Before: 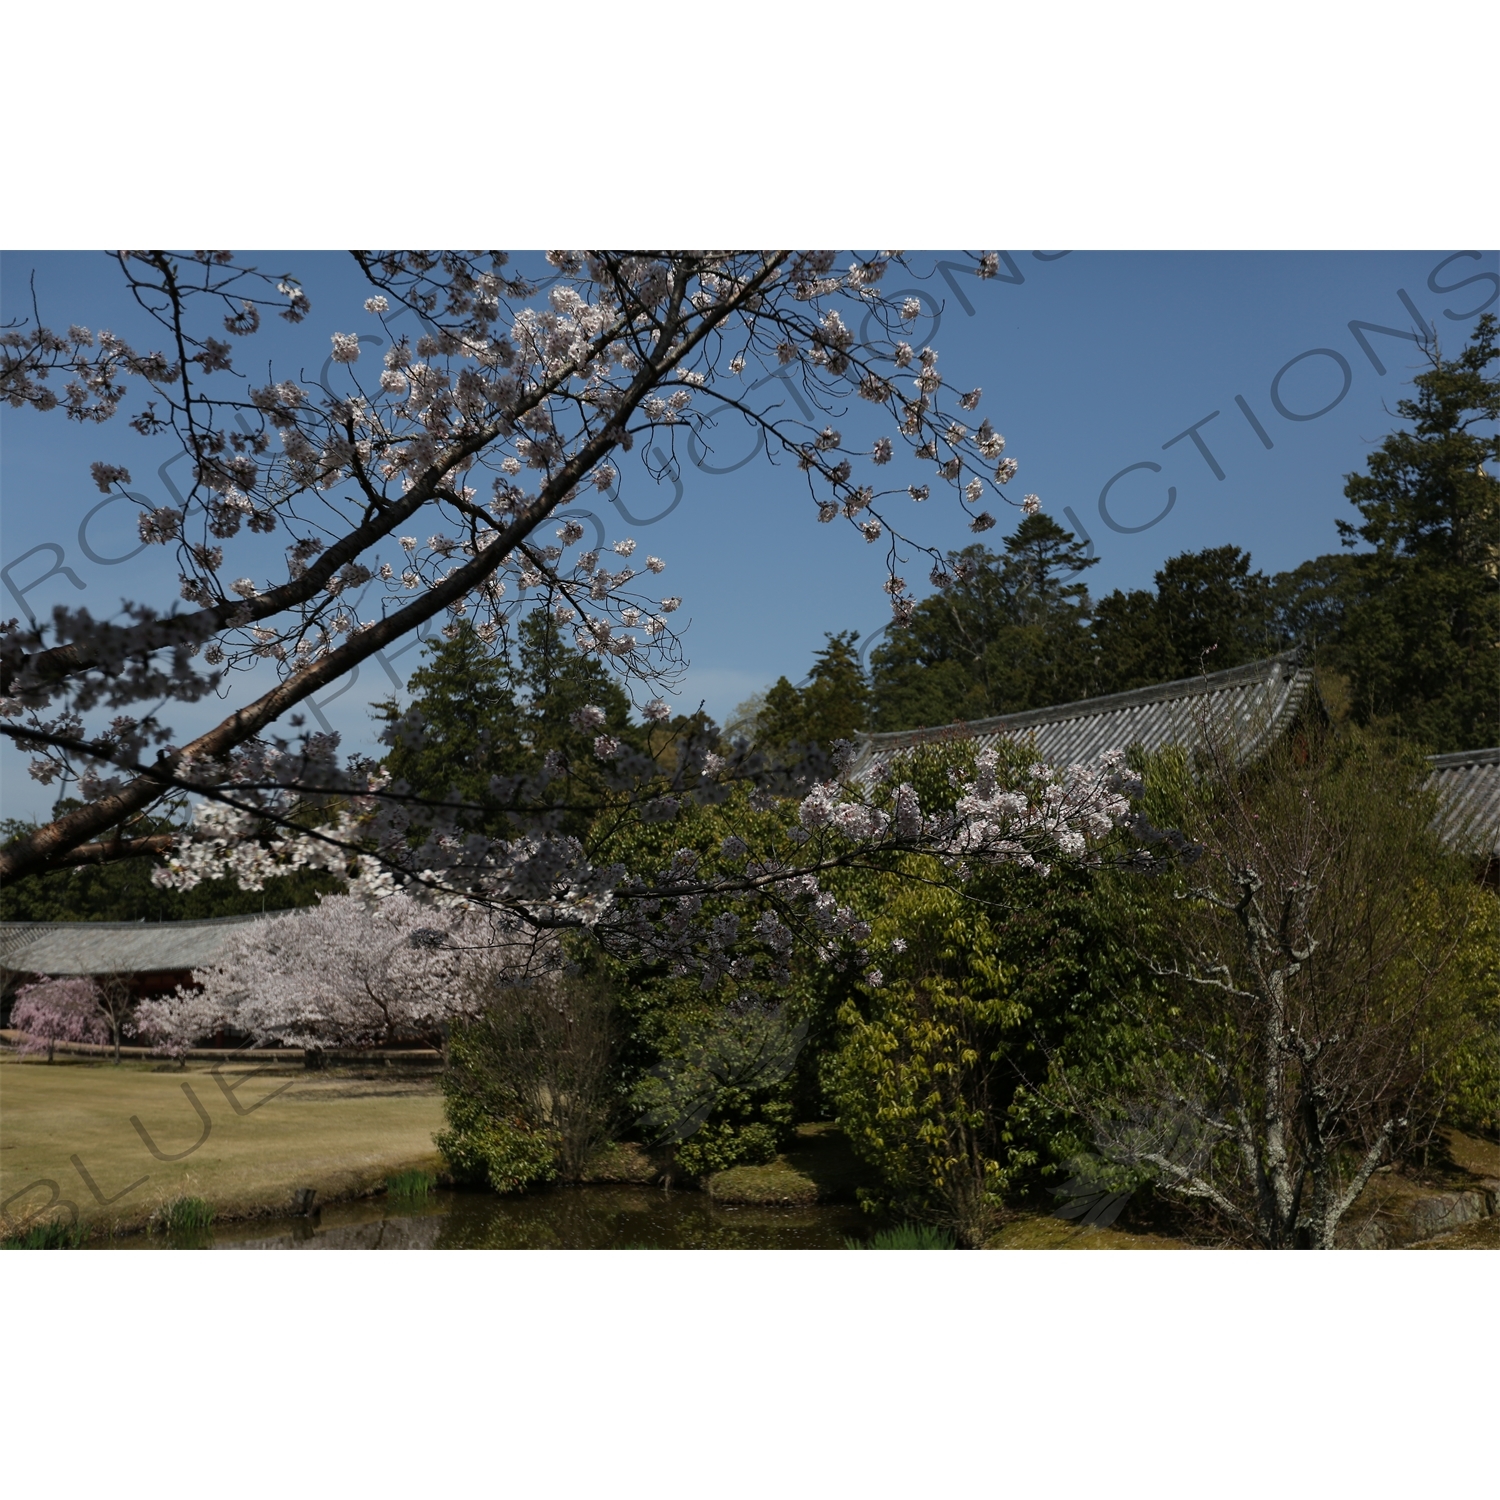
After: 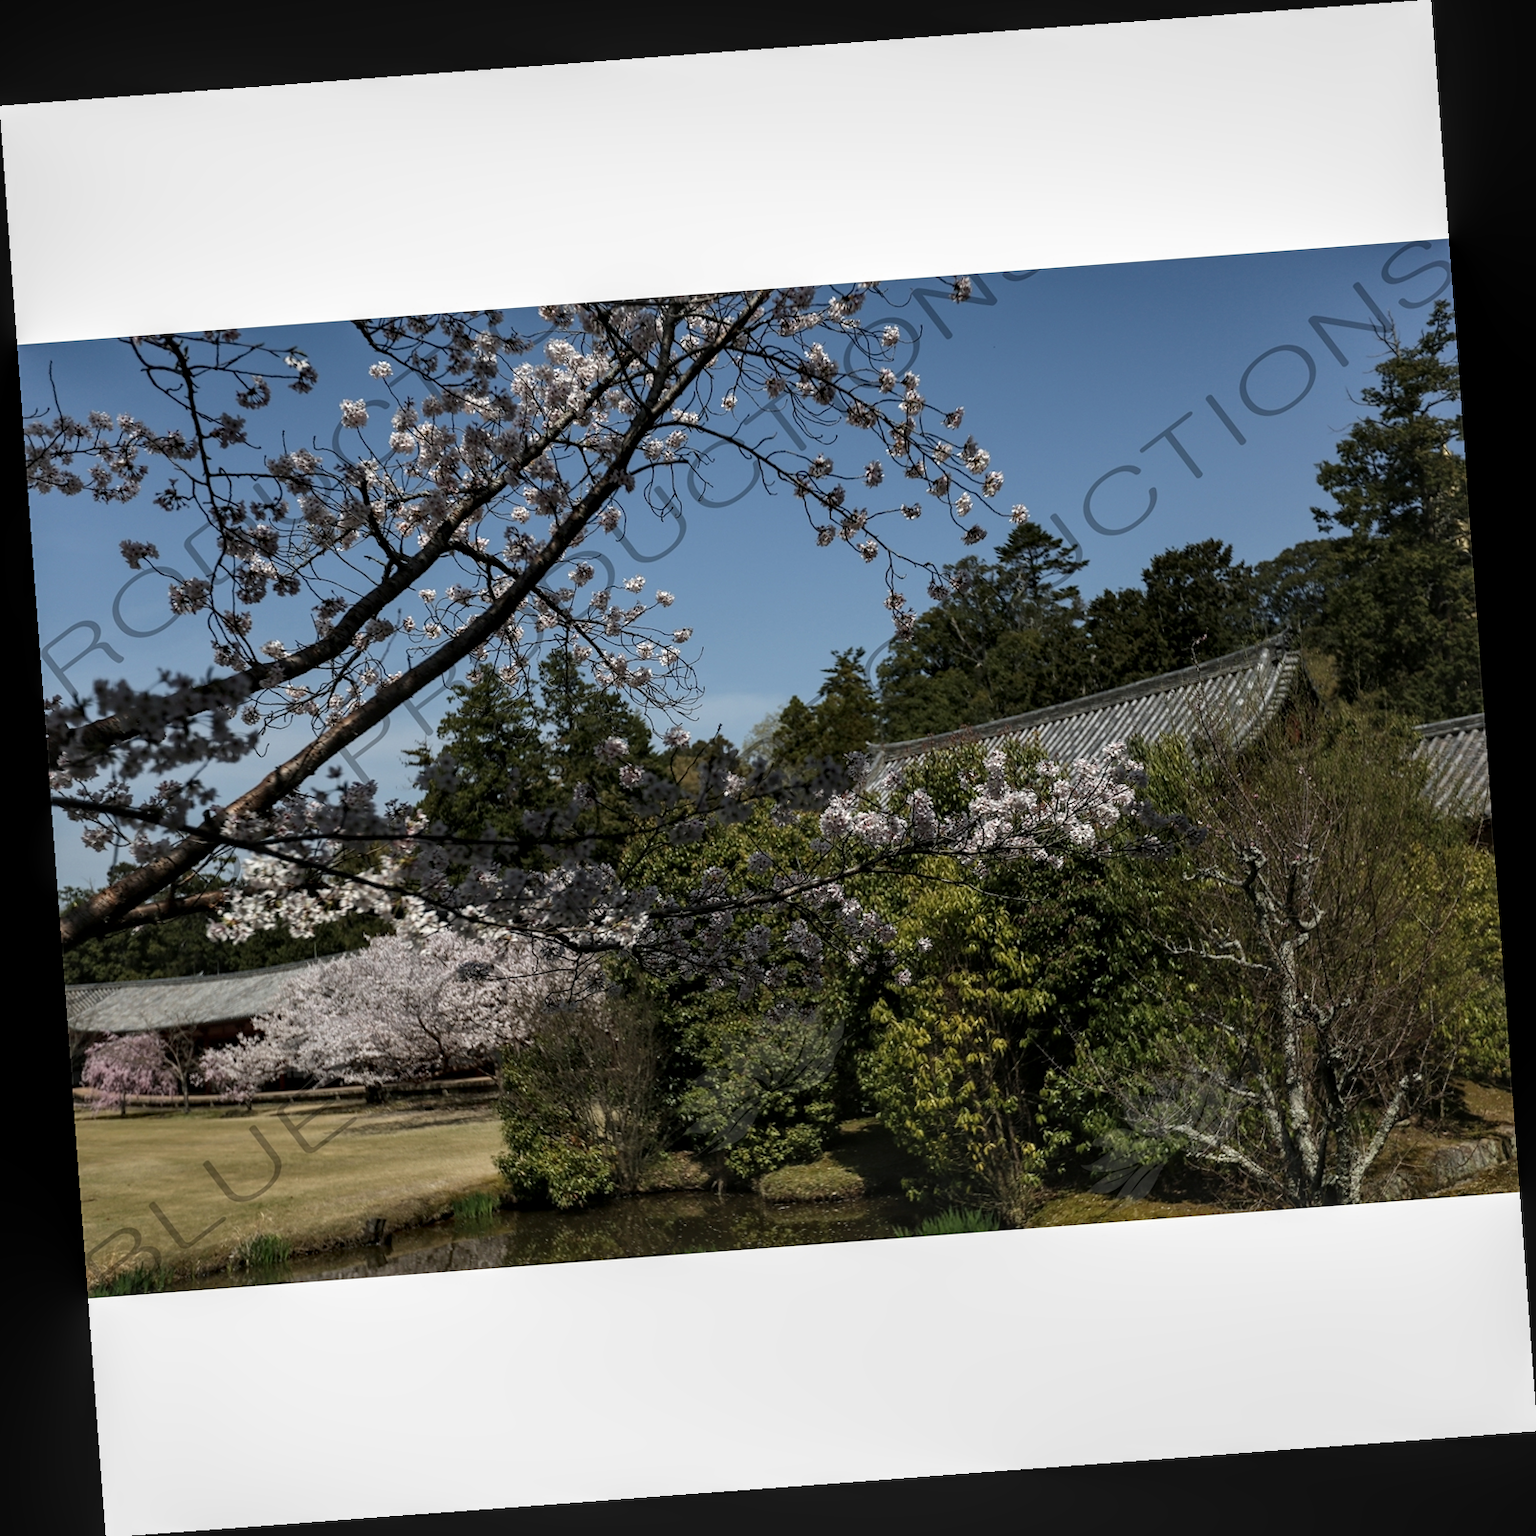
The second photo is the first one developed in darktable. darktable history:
rotate and perspective: rotation -4.25°, automatic cropping off
local contrast: detail 140%
